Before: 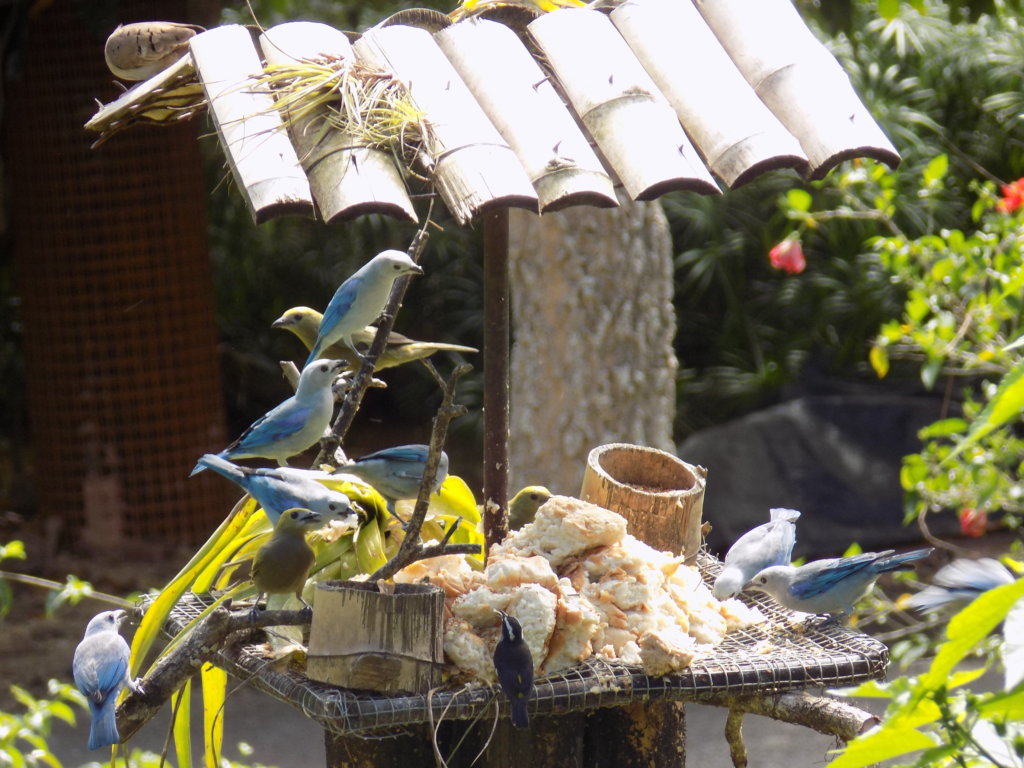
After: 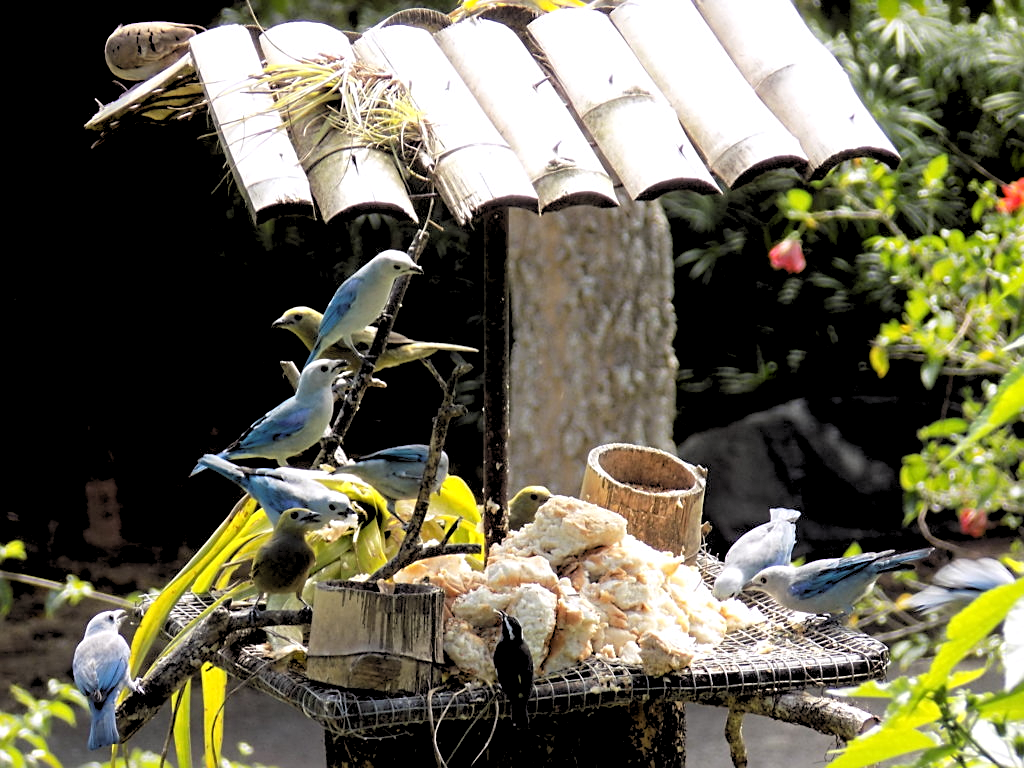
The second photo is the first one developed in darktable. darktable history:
rgb levels: levels [[0.029, 0.461, 0.922], [0, 0.5, 1], [0, 0.5, 1]]
sharpen: on, module defaults
